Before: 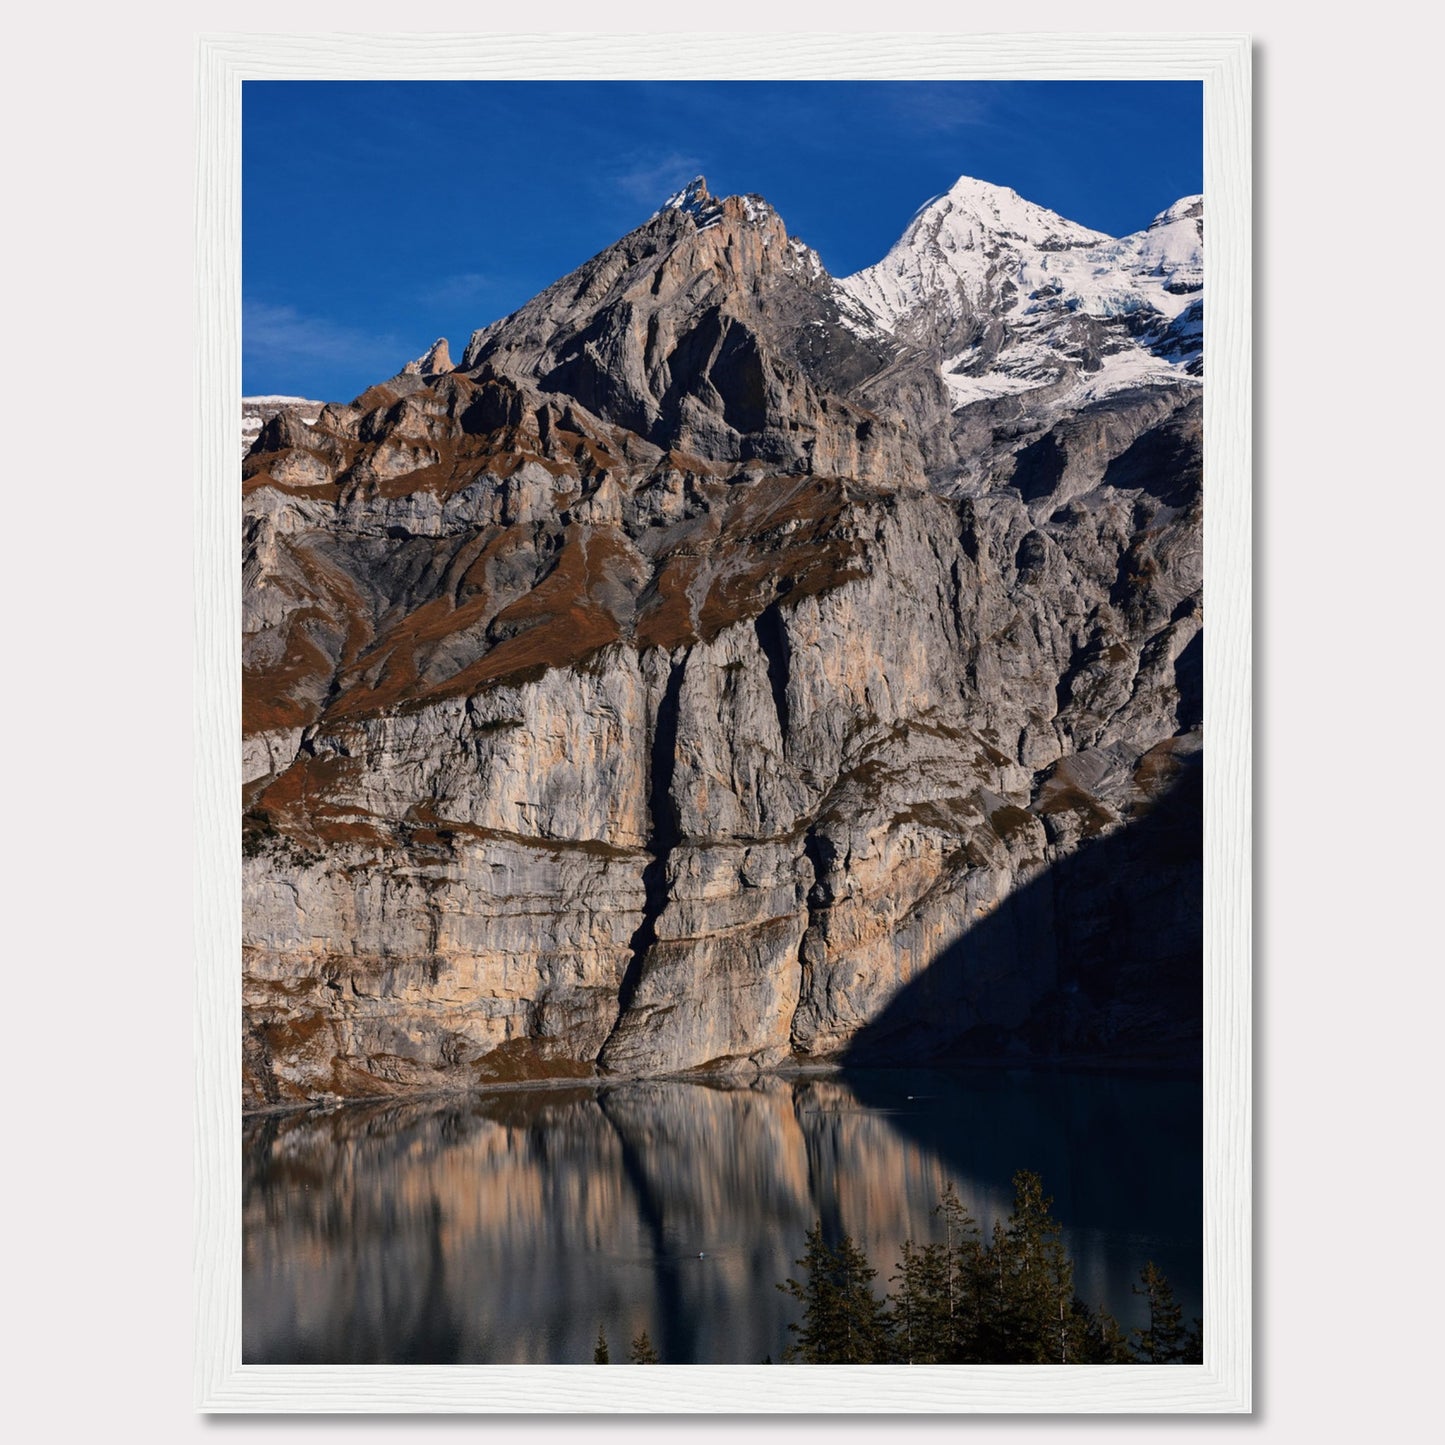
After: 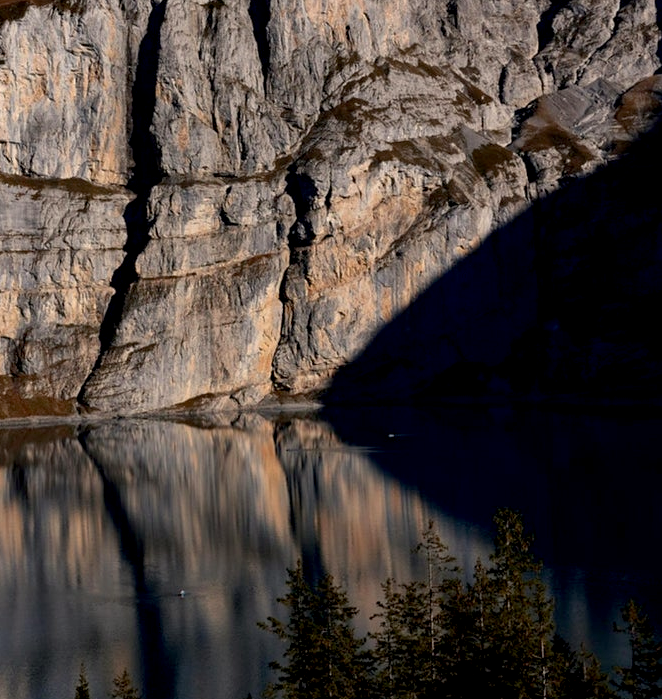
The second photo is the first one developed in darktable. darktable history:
exposure: black level correction 0.007, exposure 0.159 EV, compensate highlight preservation false
crop: left 35.976%, top 45.819%, right 18.162%, bottom 5.807%
base curve: curves: ch0 [(0, 0) (0.303, 0.277) (1, 1)]
white balance: red 1.009, blue 0.985
